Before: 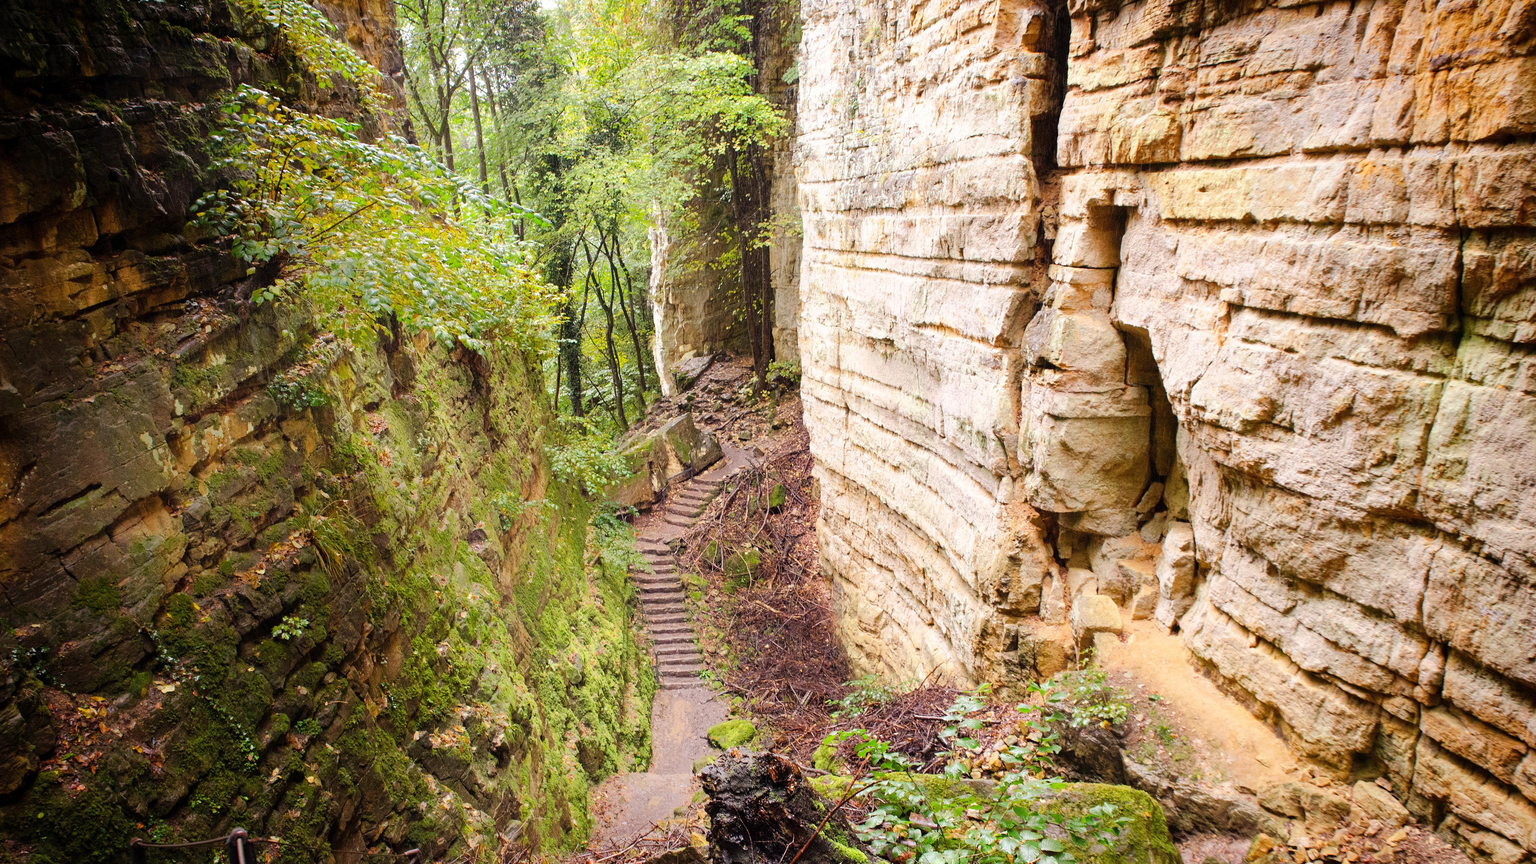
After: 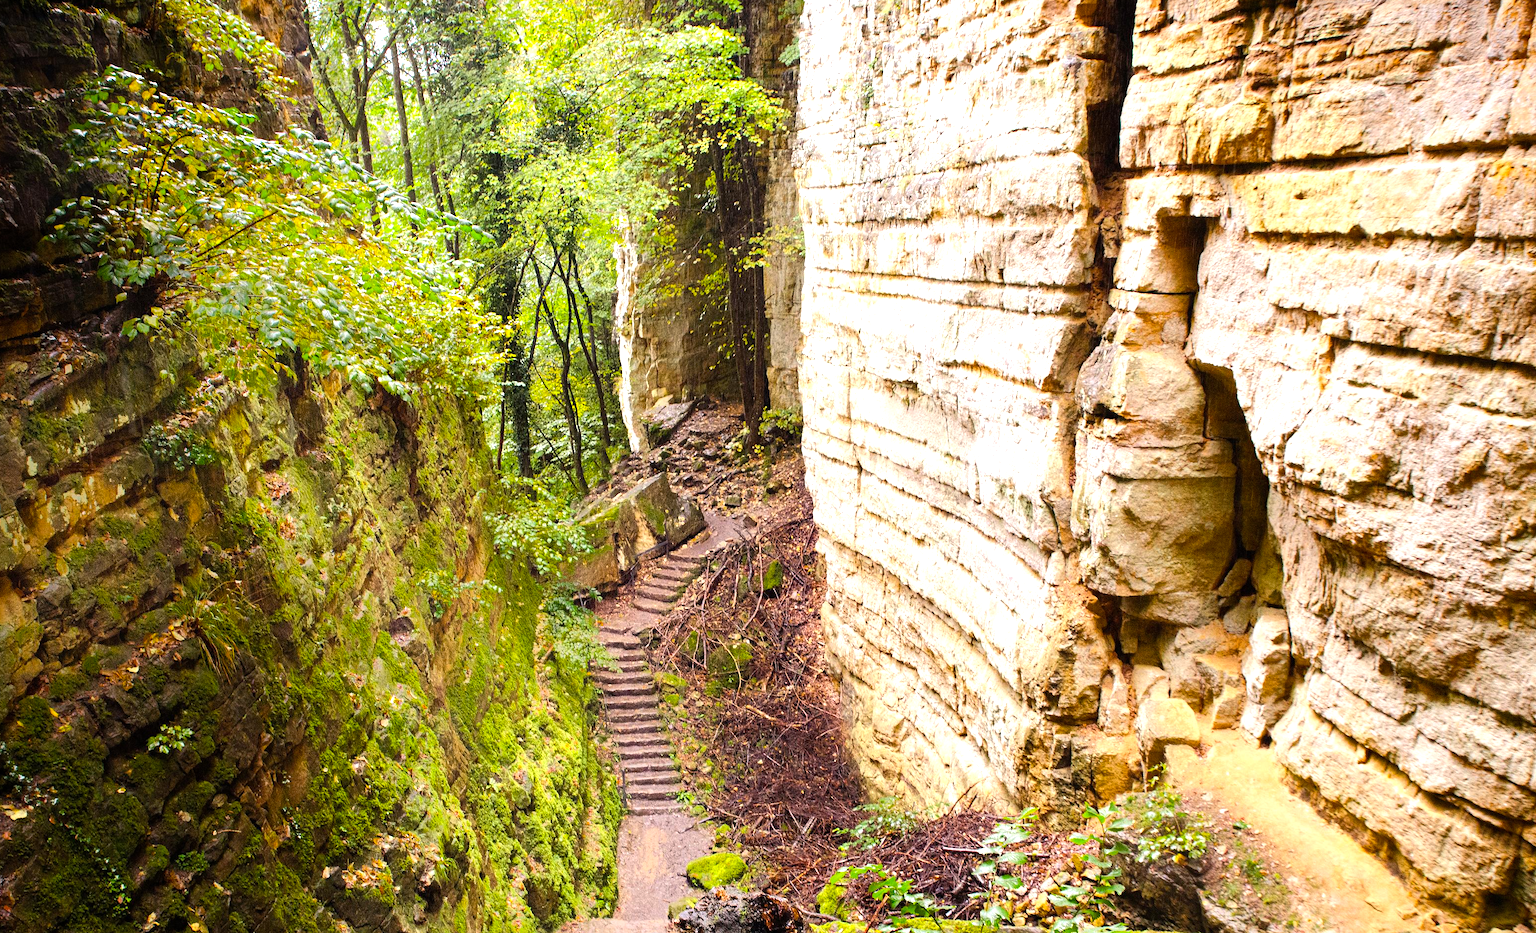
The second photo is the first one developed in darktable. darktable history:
crop: left 9.983%, top 3.64%, right 9.252%, bottom 9.104%
color balance rgb: perceptual saturation grading › global saturation 19.605%, perceptual brilliance grading › highlights 13.955%, perceptual brilliance grading › shadows -18.929%, global vibrance 14.227%
